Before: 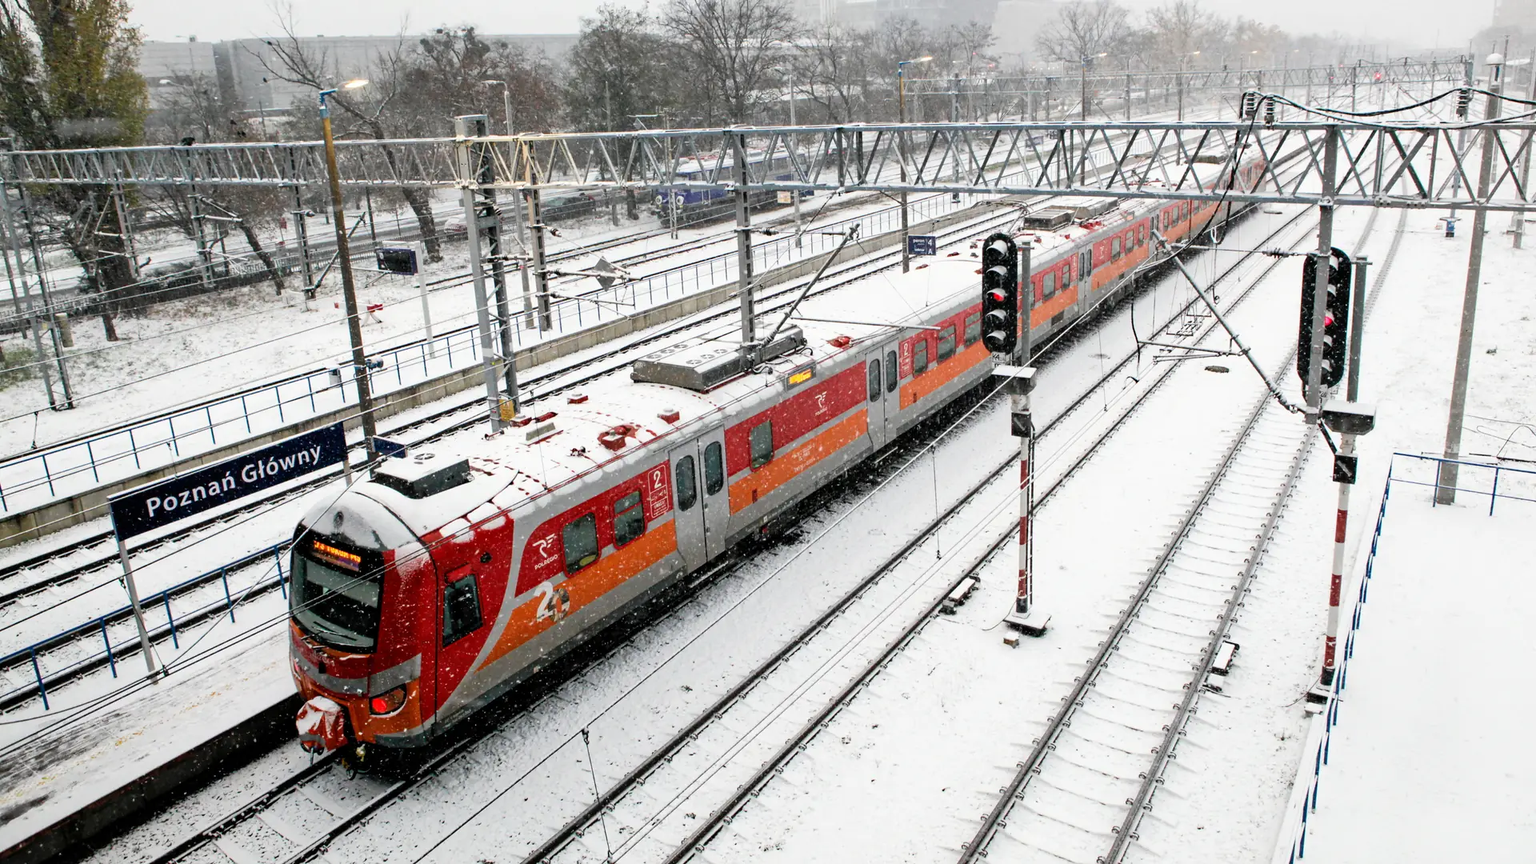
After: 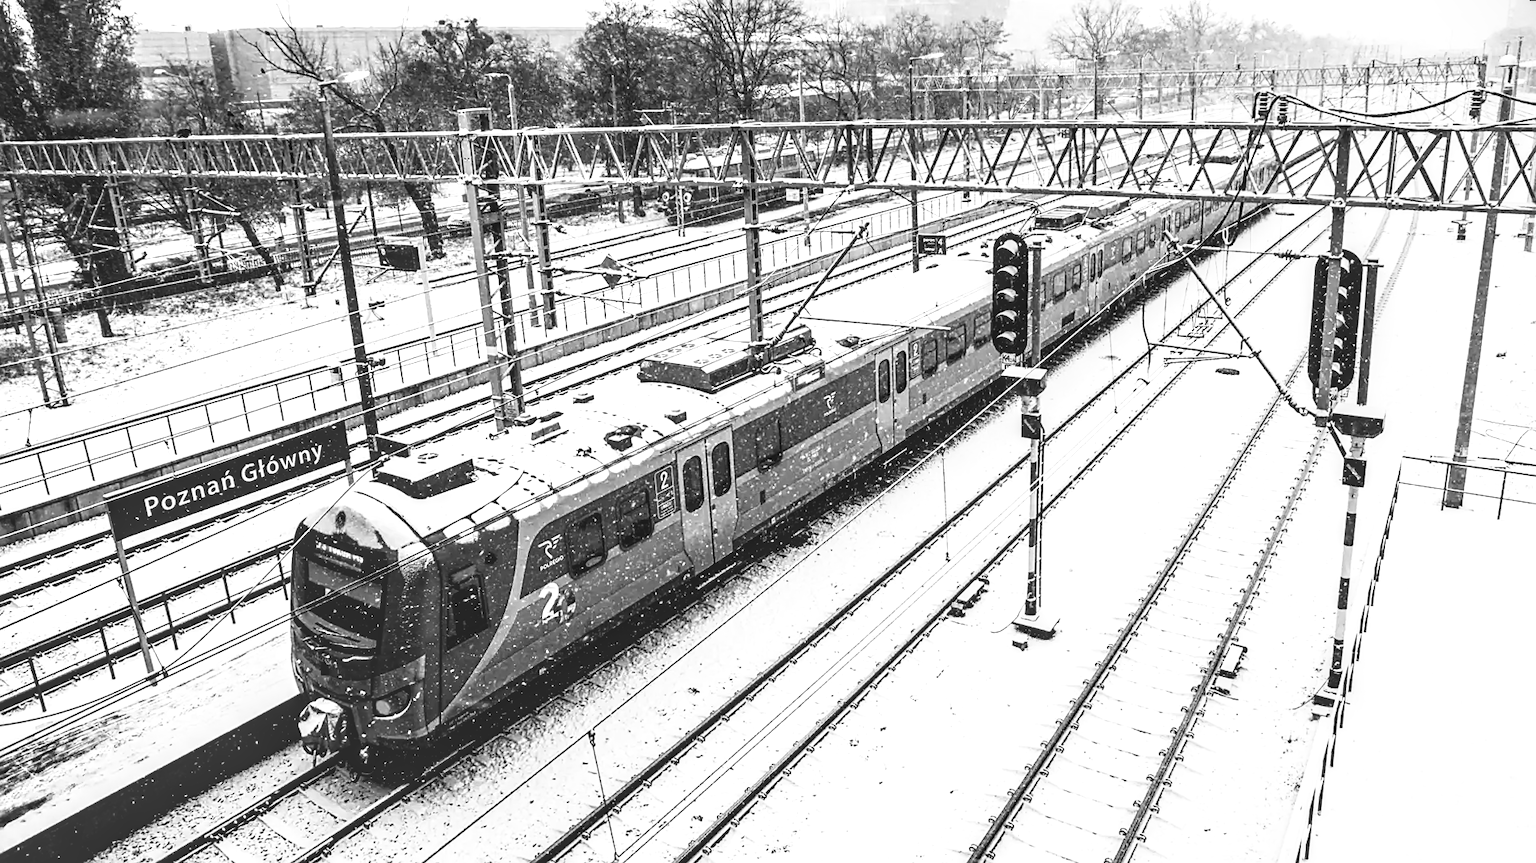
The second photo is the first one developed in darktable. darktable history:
contrast brightness saturation: saturation -1
sharpen: on, module defaults
local contrast: detail 160%
base curve: curves: ch0 [(0, 0.036) (0.007, 0.037) (0.604, 0.887) (1, 1)], preserve colors none
rotate and perspective: rotation 0.174°, lens shift (vertical) 0.013, lens shift (horizontal) 0.019, shear 0.001, automatic cropping original format, crop left 0.007, crop right 0.991, crop top 0.016, crop bottom 0.997
